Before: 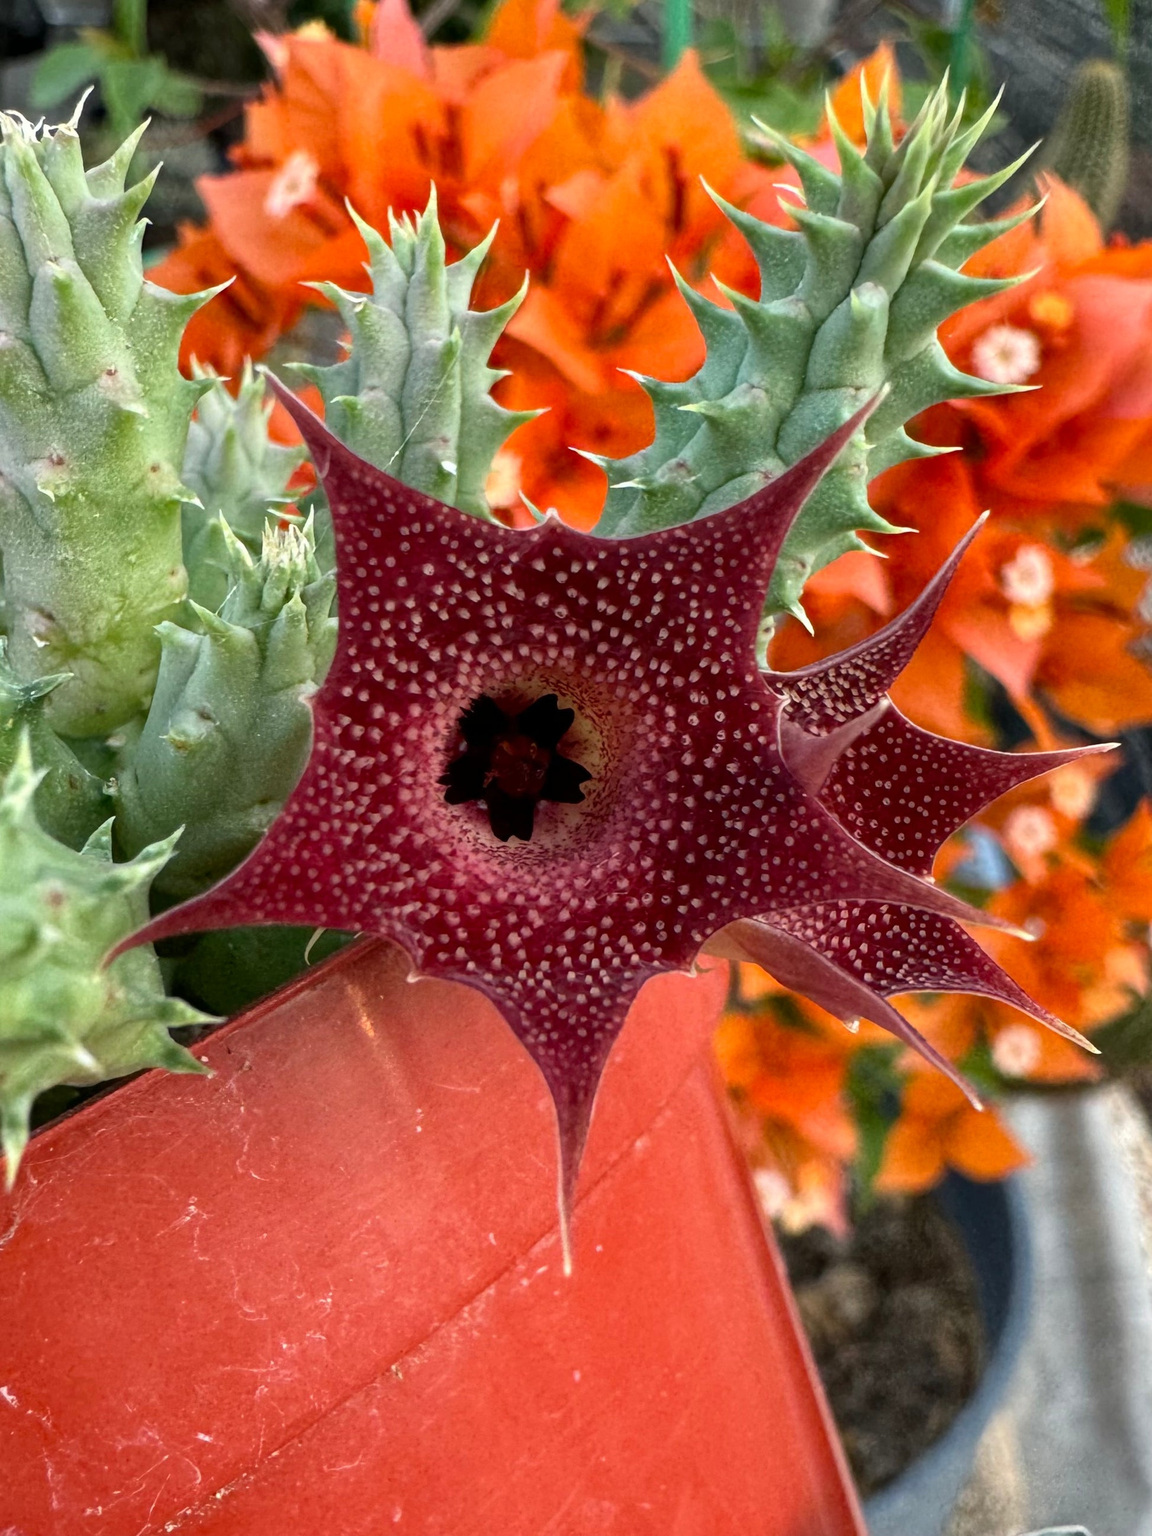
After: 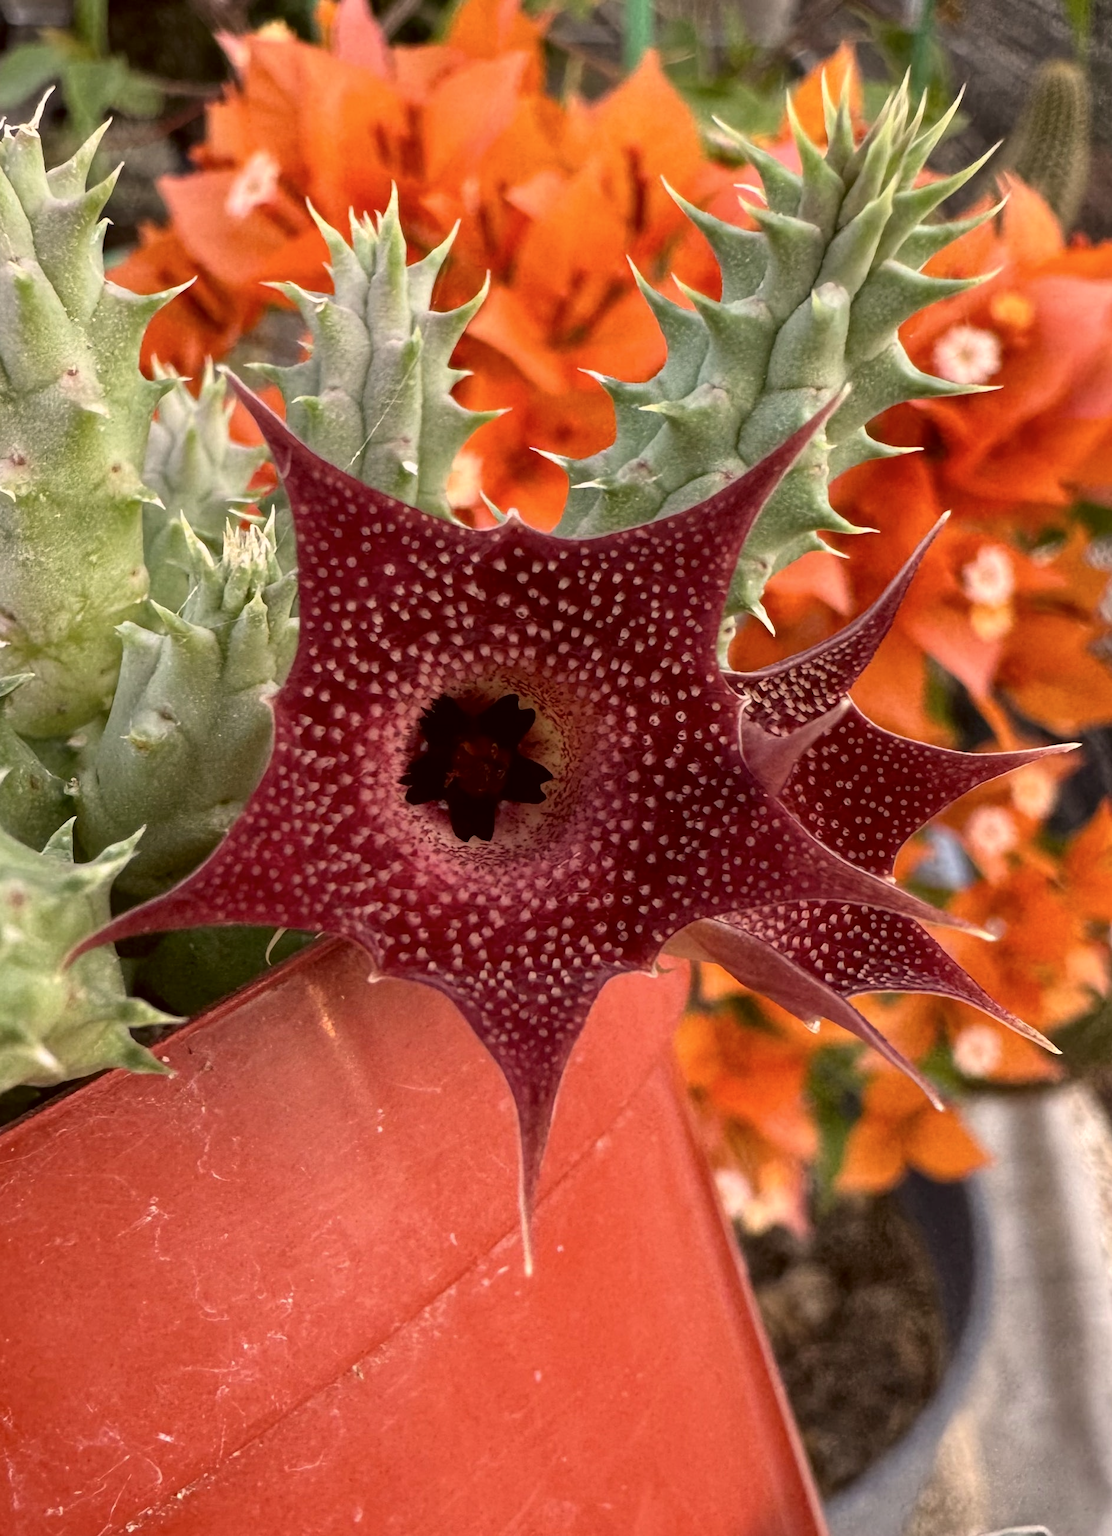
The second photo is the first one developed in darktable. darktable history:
crop and rotate: left 3.395%
color correction: highlights a* 10.25, highlights b* 9.74, shadows a* 8.22, shadows b* 8.31, saturation 0.799
